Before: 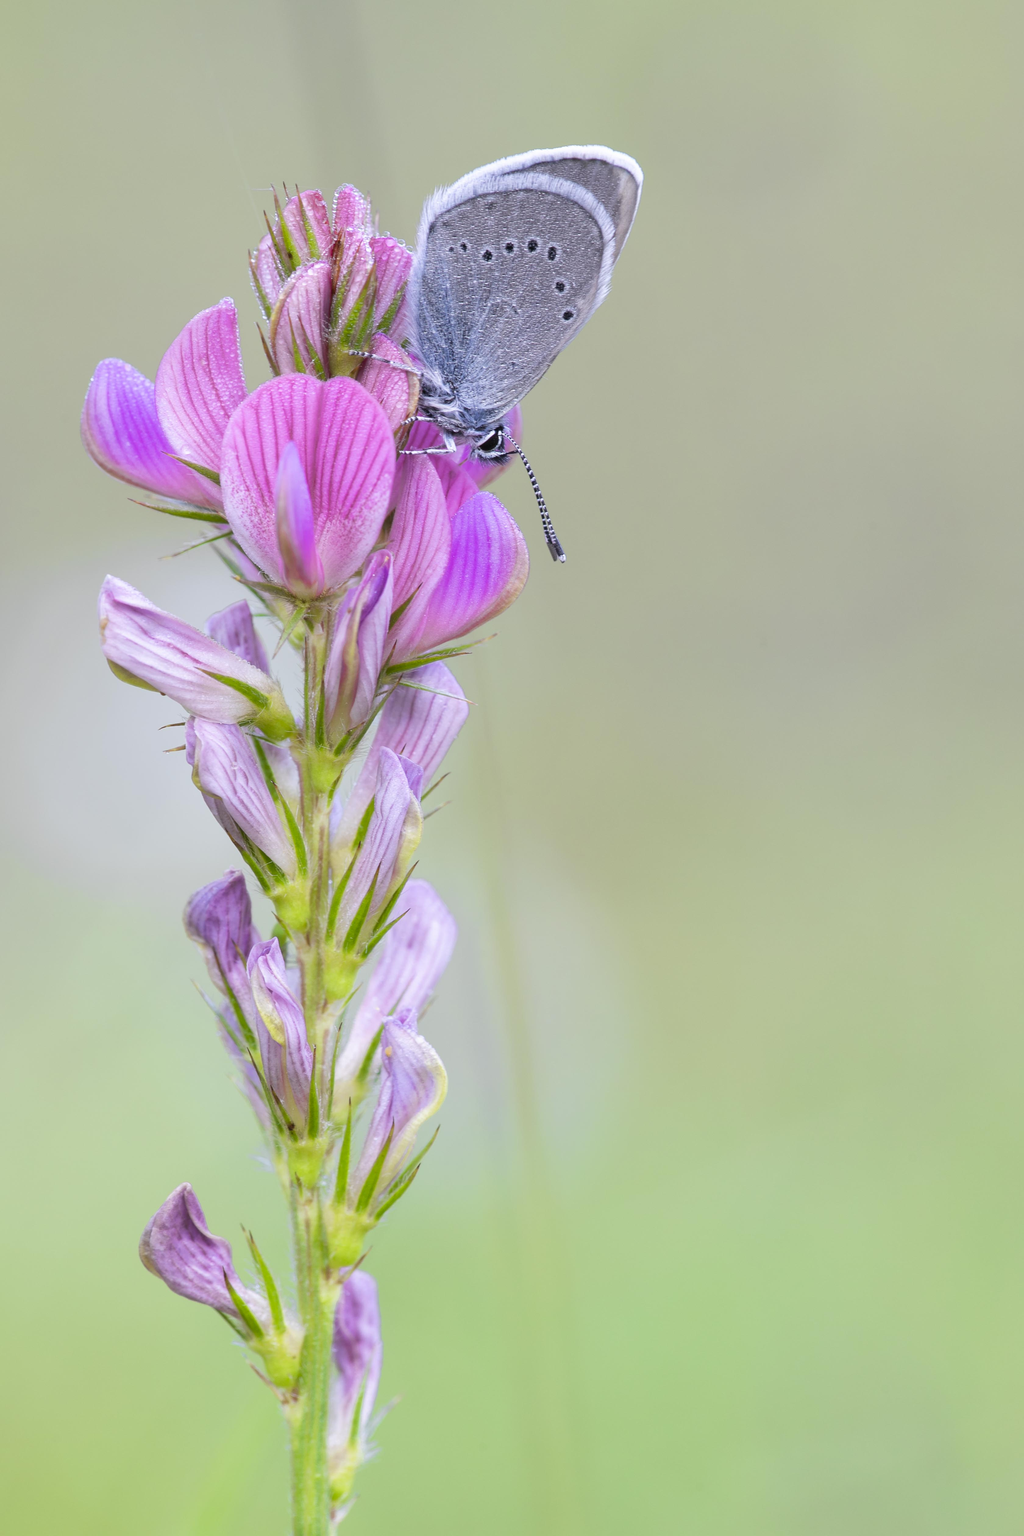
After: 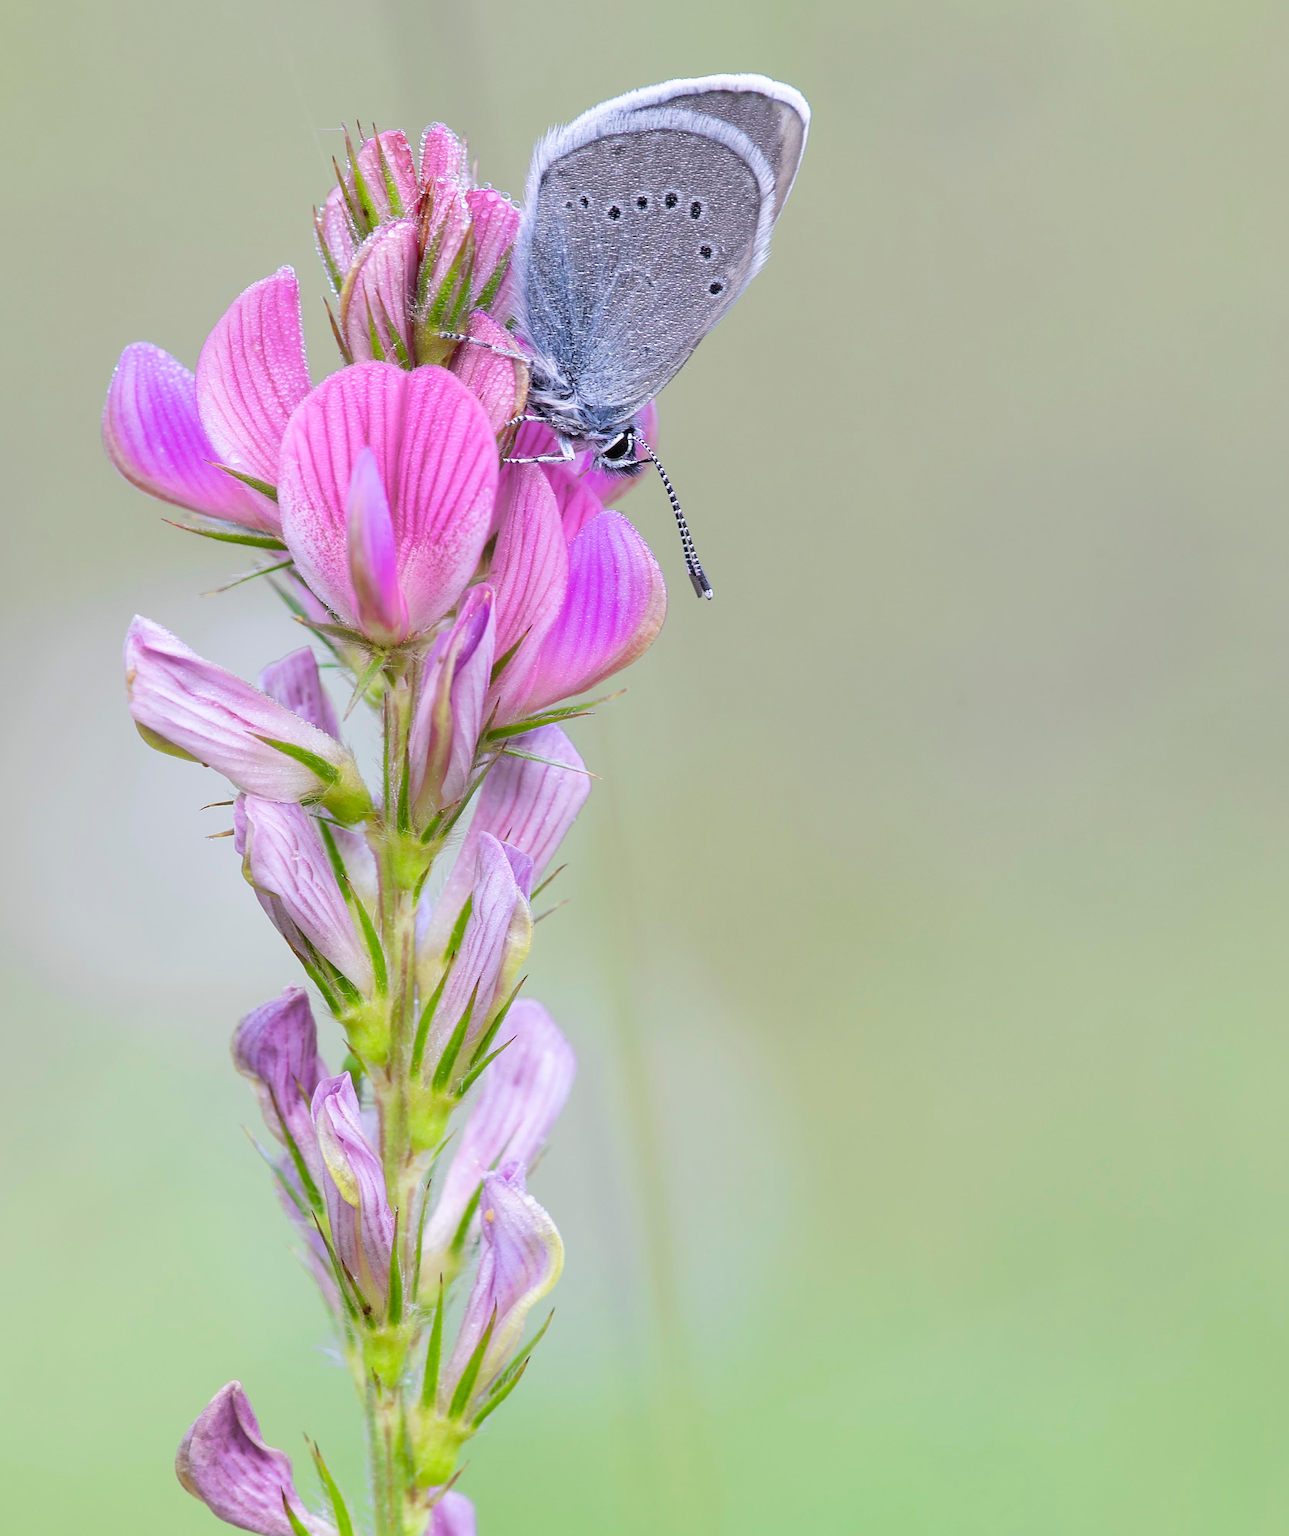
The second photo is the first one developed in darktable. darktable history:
crop and rotate: top 5.667%, bottom 14.937%
sharpen: on, module defaults
